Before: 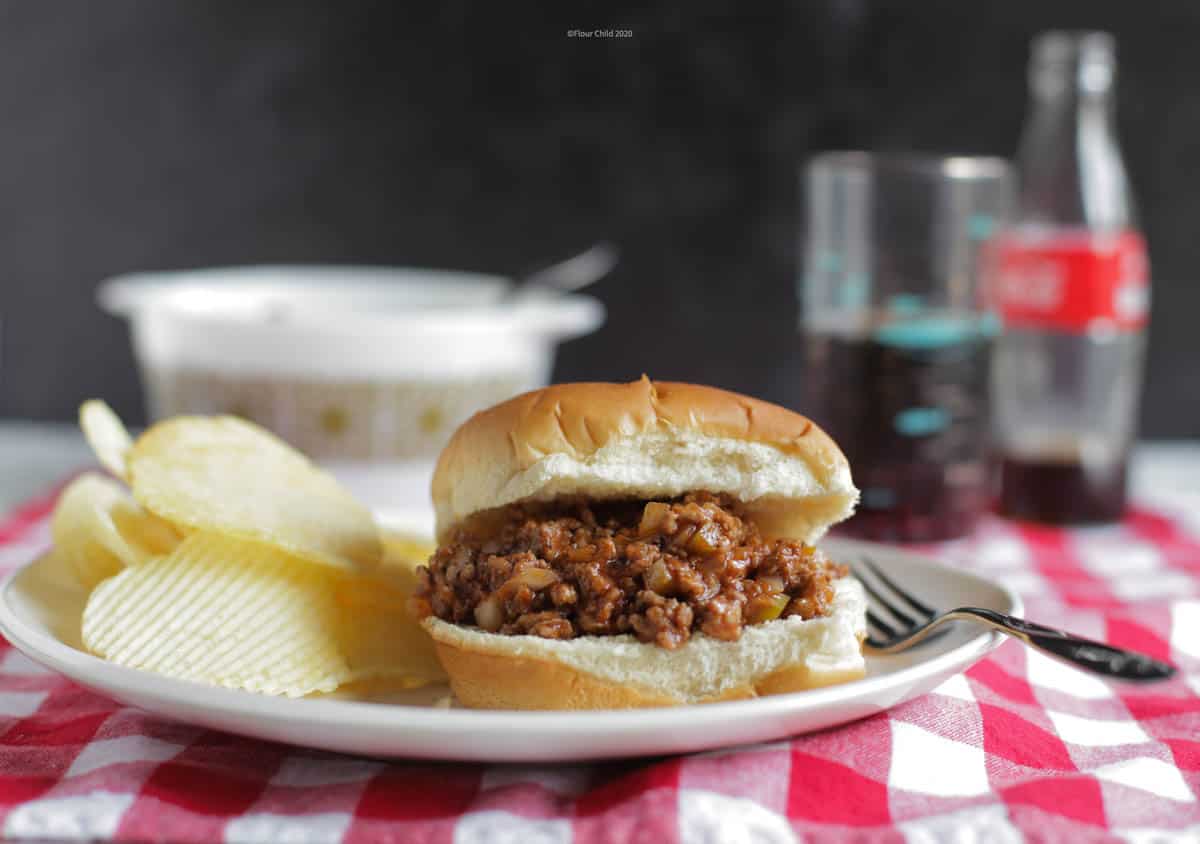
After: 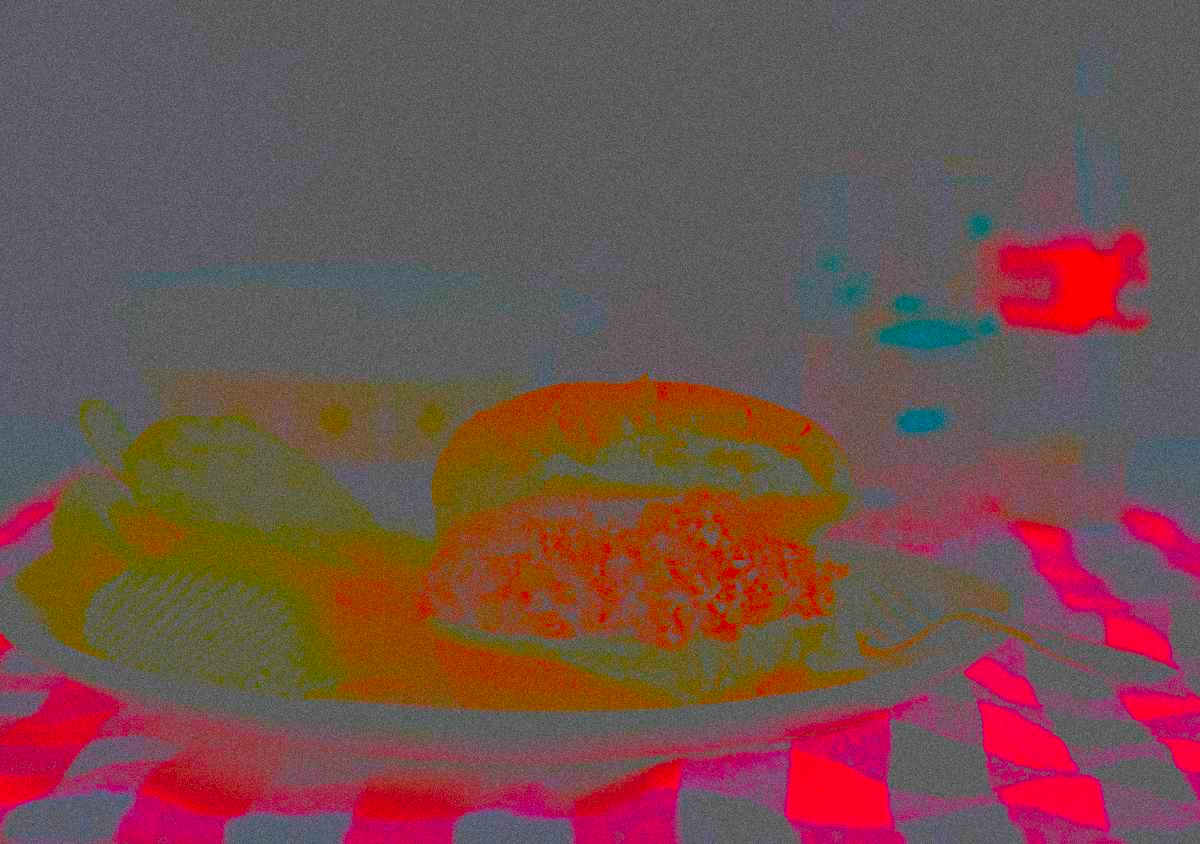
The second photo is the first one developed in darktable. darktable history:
exposure: exposure 0.426 EV, compensate highlight preservation false
grain: coarseness 0.09 ISO, strength 40%
contrast brightness saturation: contrast -0.99, brightness -0.17, saturation 0.75
